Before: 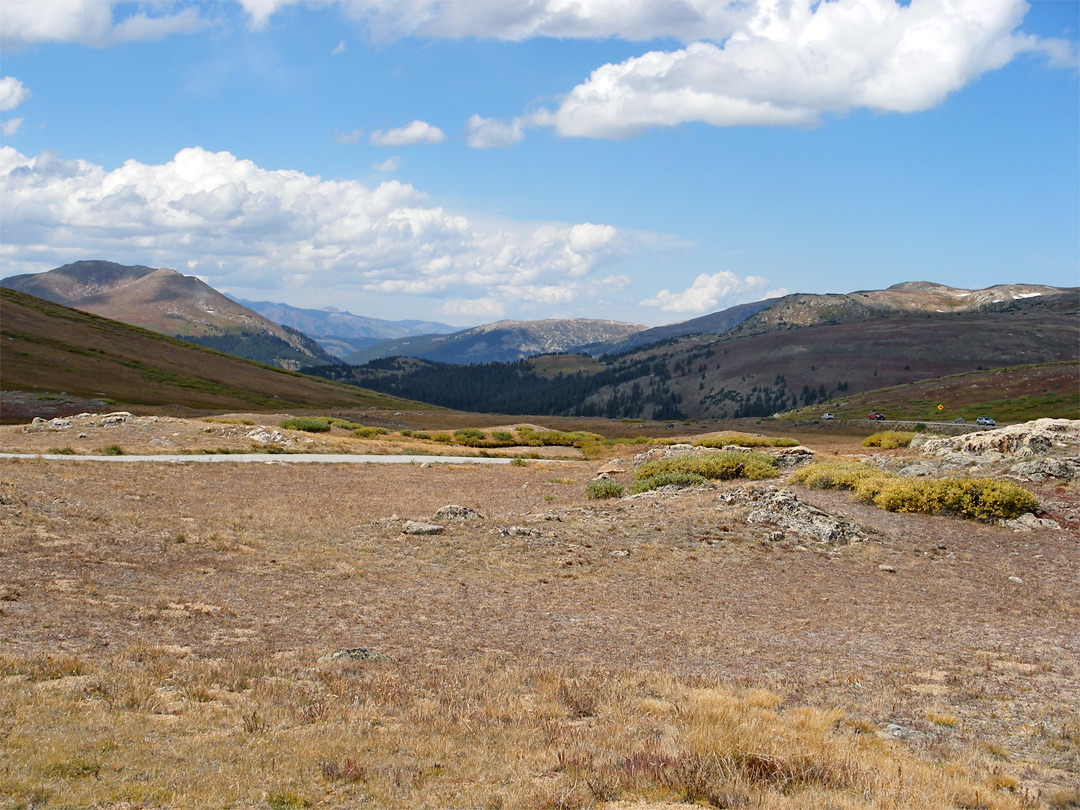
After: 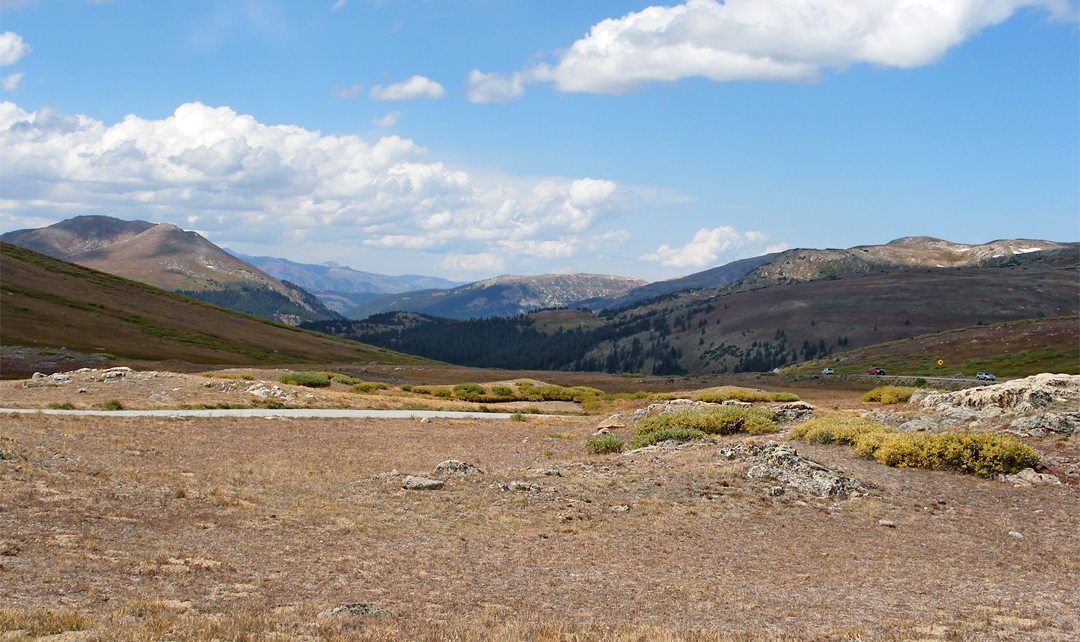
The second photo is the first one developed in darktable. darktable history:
contrast brightness saturation: contrast 0.045
crop and rotate: top 5.655%, bottom 14.972%
